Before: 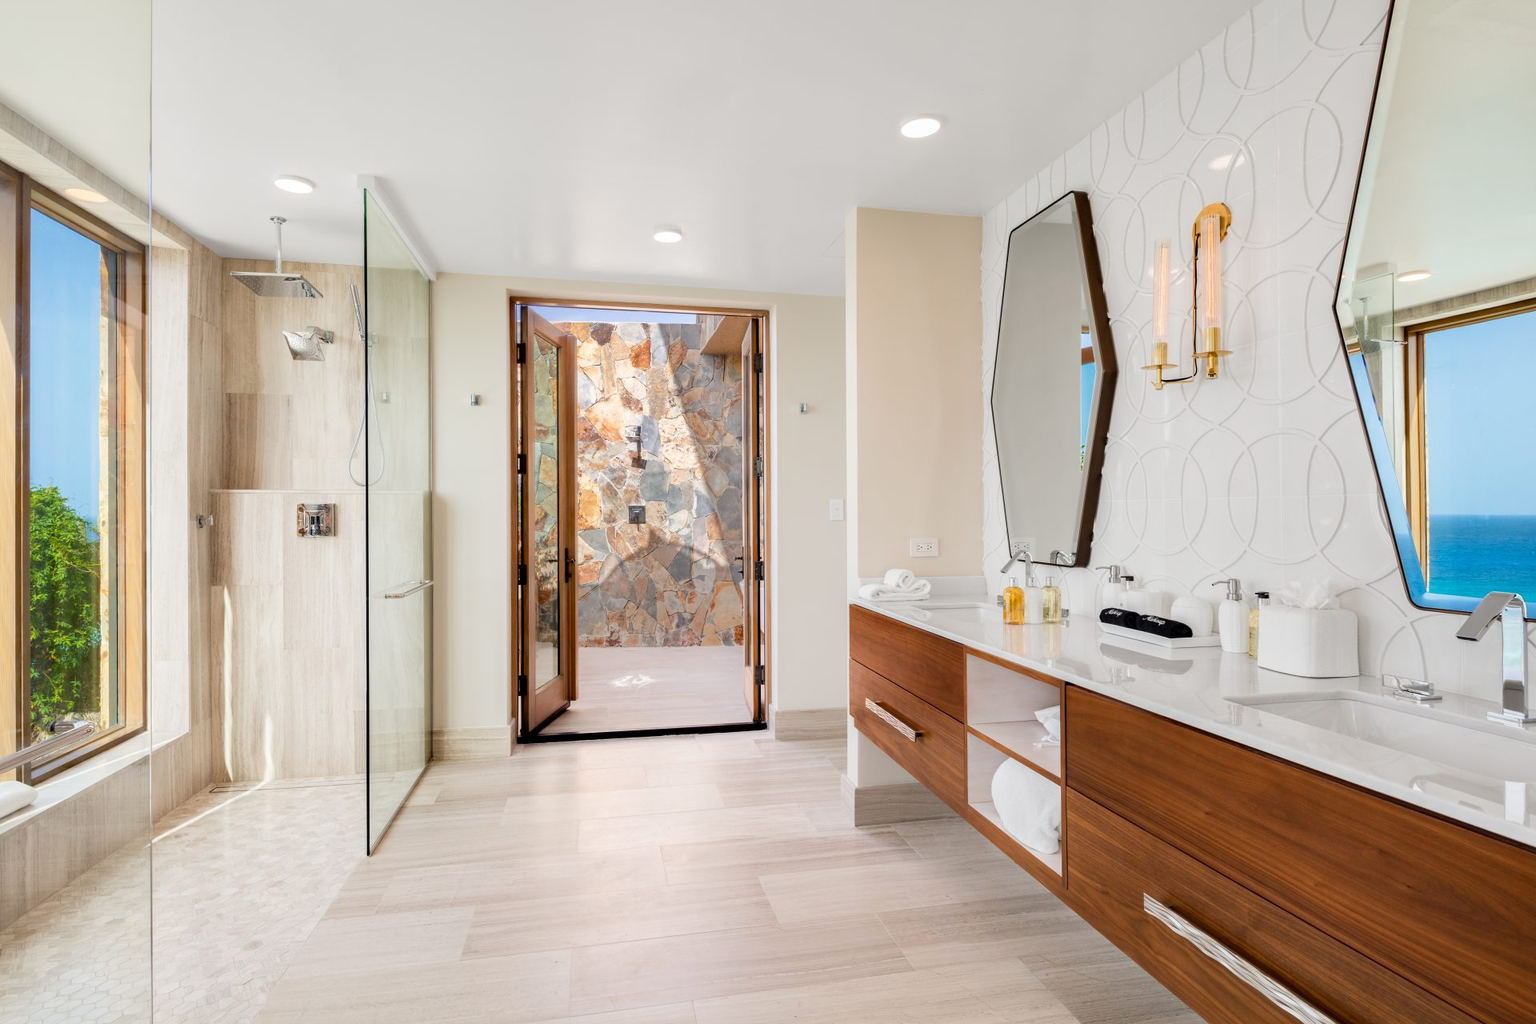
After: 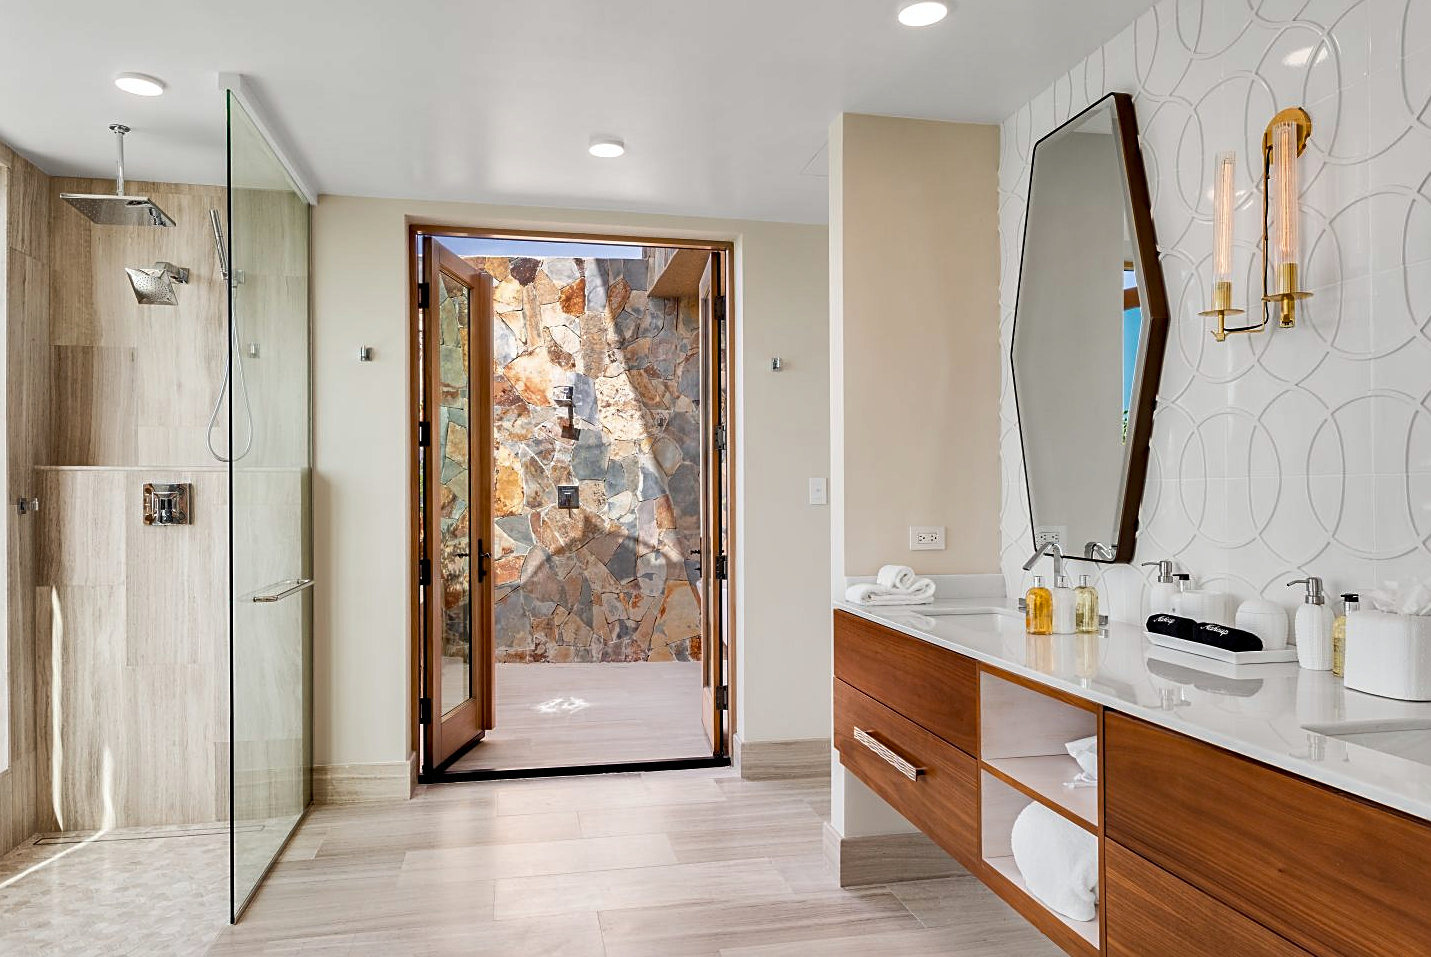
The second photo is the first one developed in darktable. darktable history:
shadows and highlights: highlights color adjustment 0.542%, soften with gaussian
haze removal: compatibility mode true, adaptive false
sharpen: on, module defaults
crop and rotate: left 11.923%, top 11.415%, right 13.526%, bottom 13.769%
